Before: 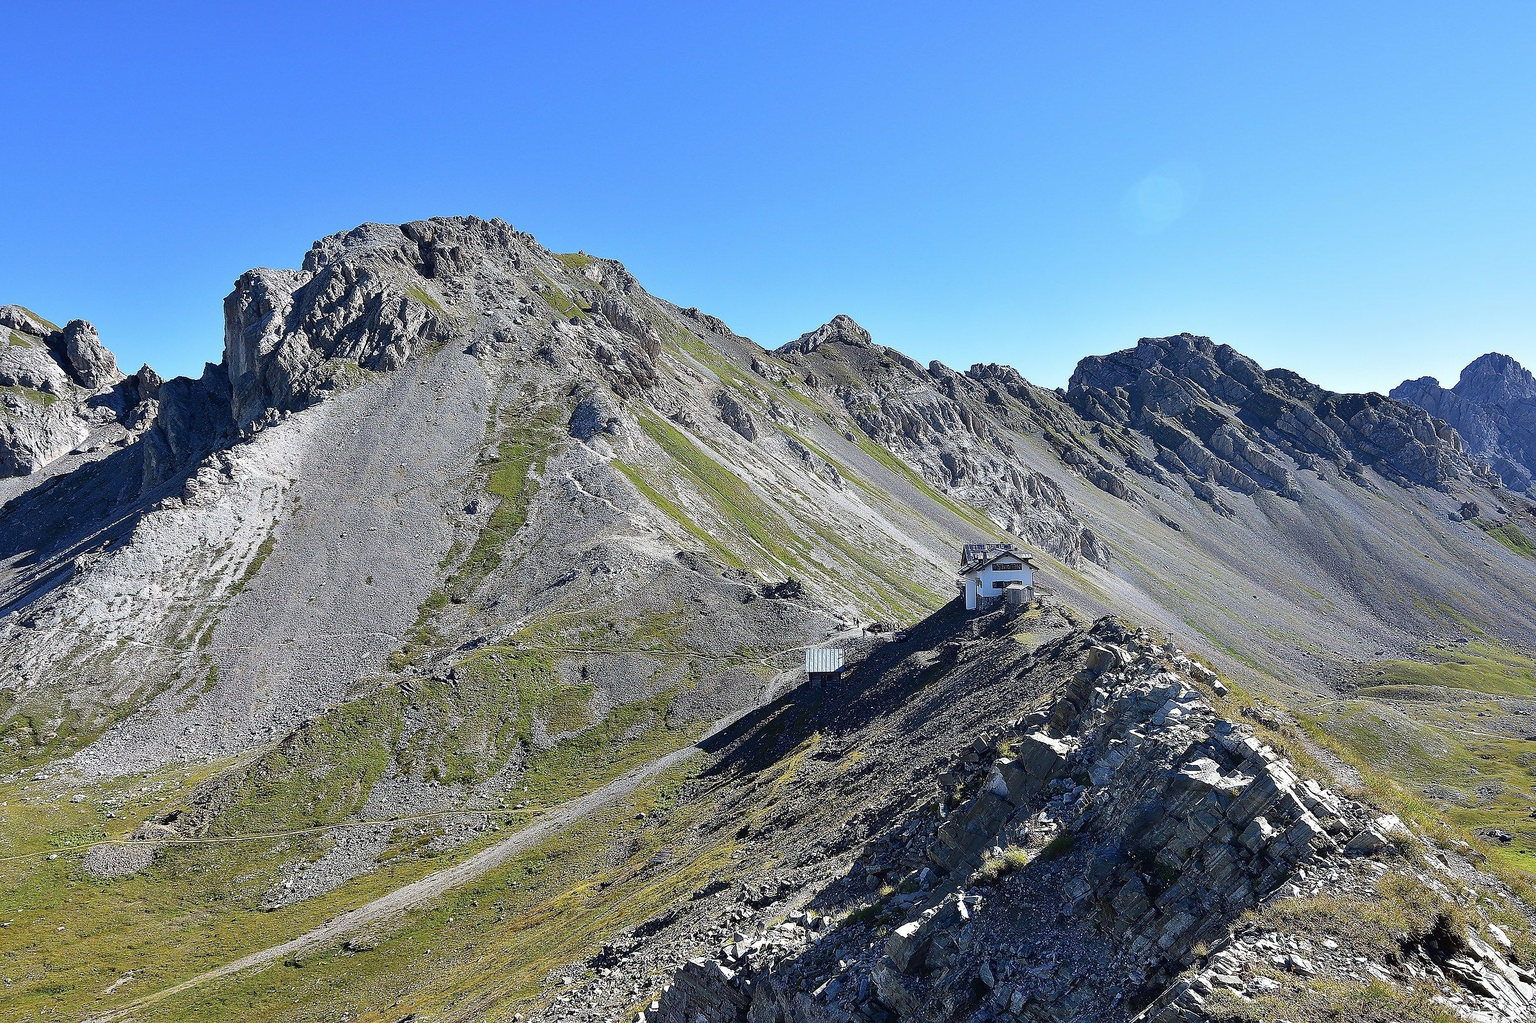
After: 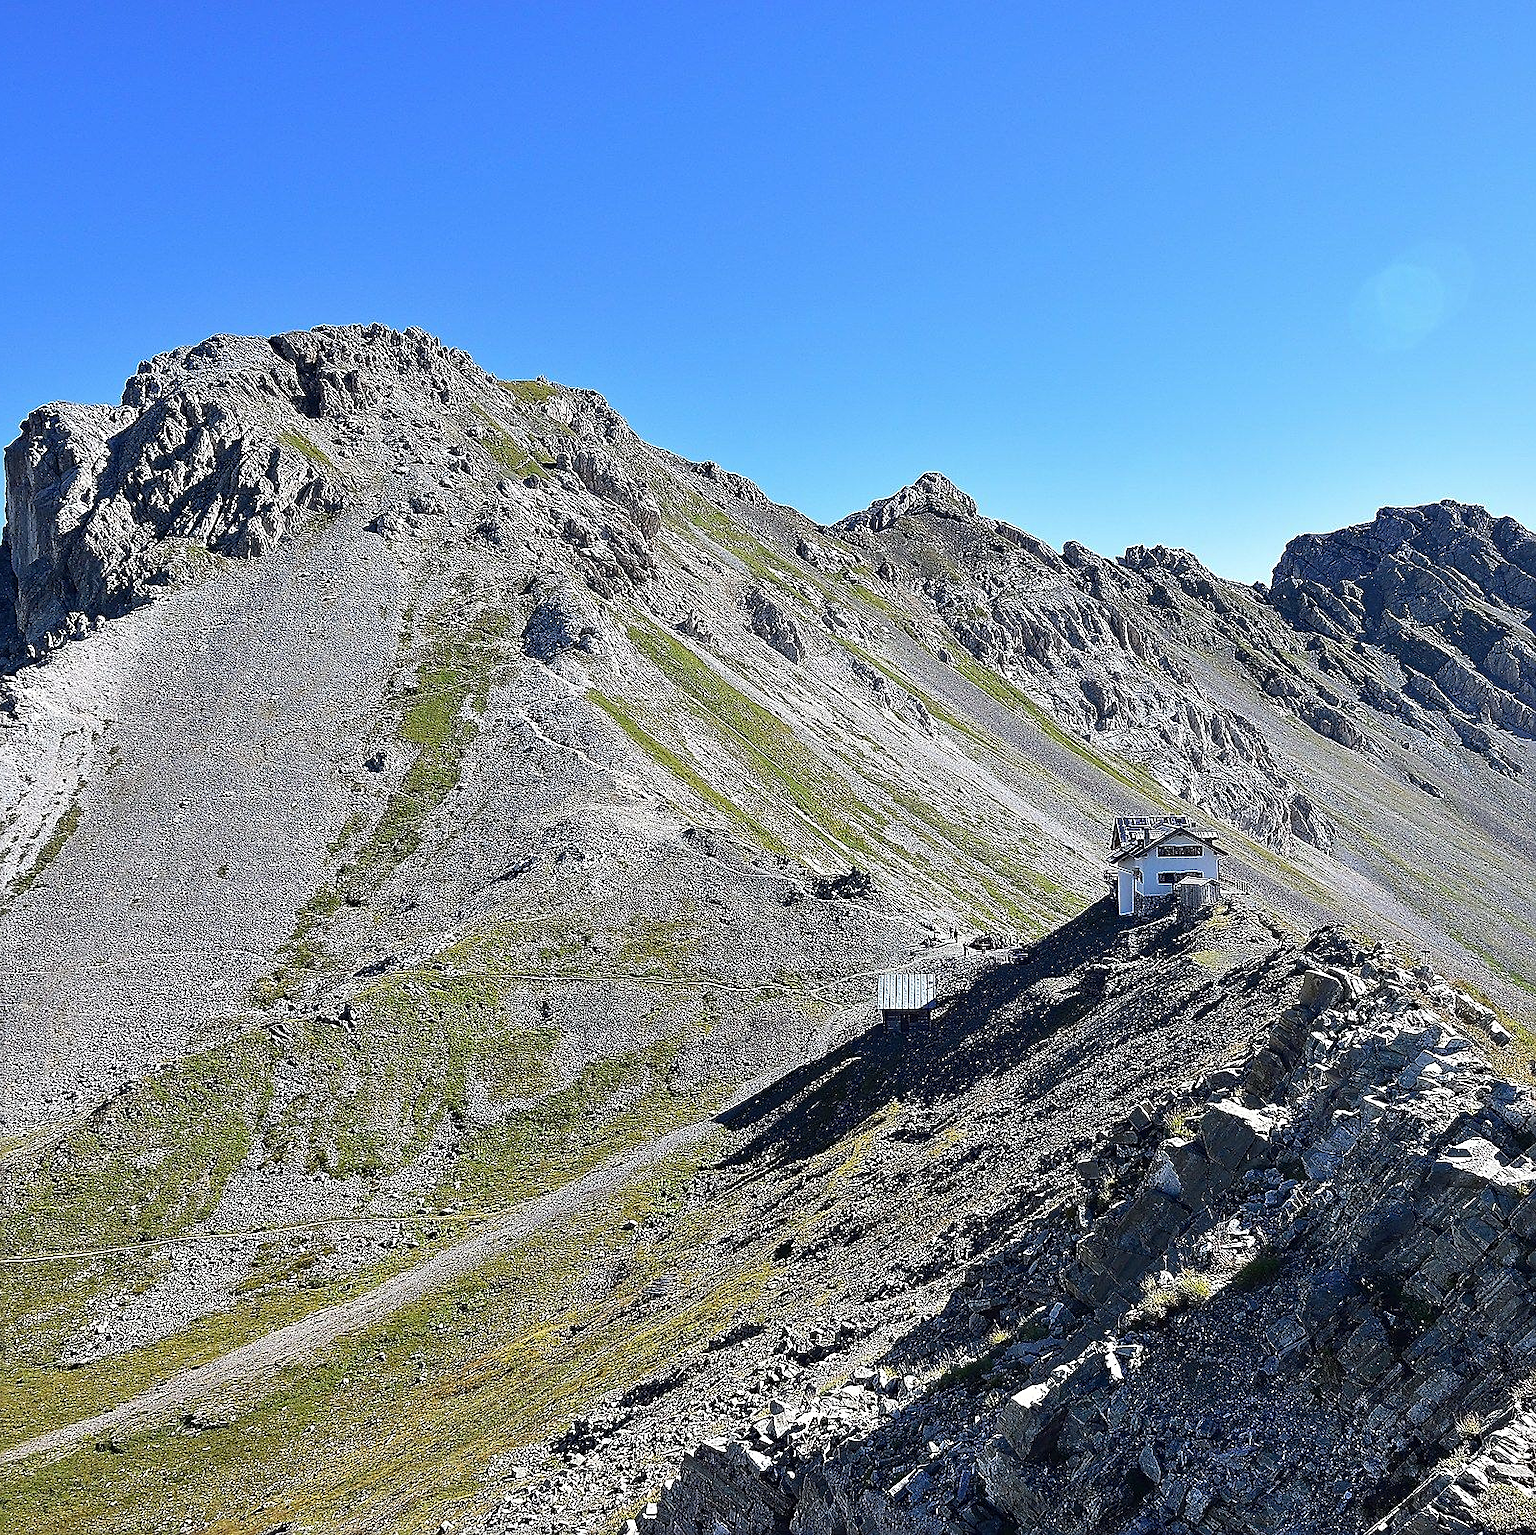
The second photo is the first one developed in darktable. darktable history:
crop and rotate: left 14.409%, right 18.95%
haze removal: compatibility mode true, adaptive false
sharpen: amount 0.497
